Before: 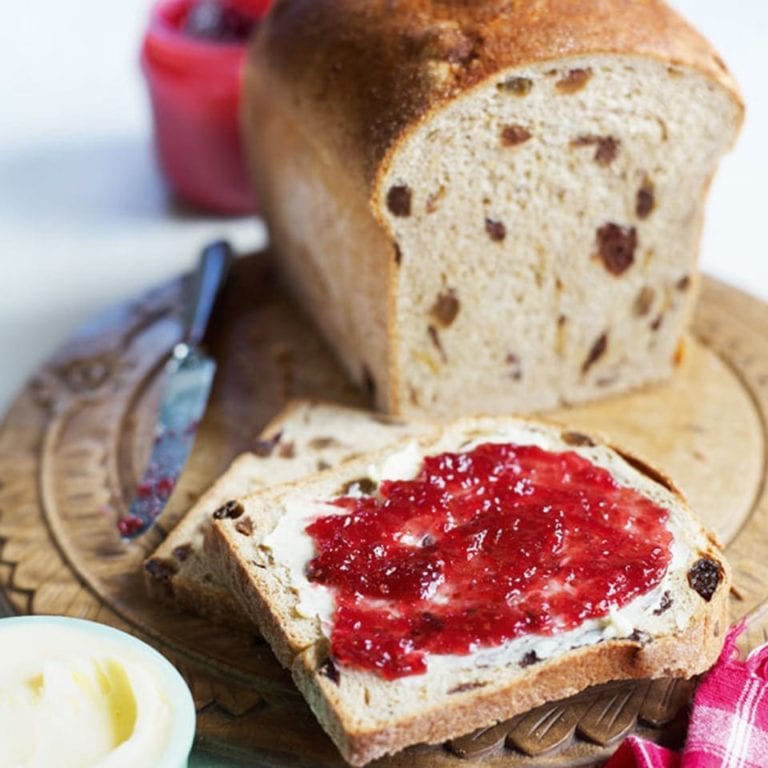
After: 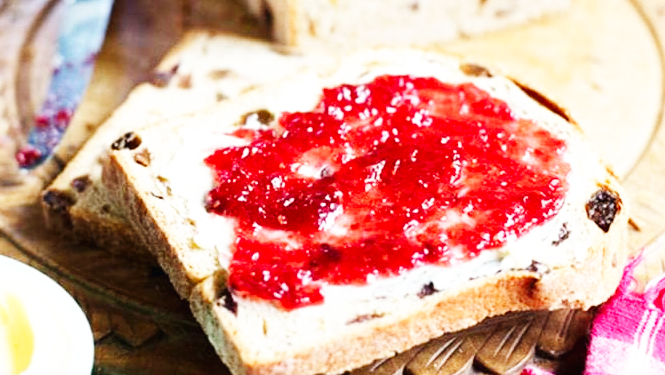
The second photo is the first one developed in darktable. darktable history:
base curve: curves: ch0 [(0, 0.003) (0.001, 0.002) (0.006, 0.004) (0.02, 0.022) (0.048, 0.086) (0.094, 0.234) (0.162, 0.431) (0.258, 0.629) (0.385, 0.8) (0.548, 0.918) (0.751, 0.988) (1, 1)], preserve colors none
crop and rotate: left 13.306%, top 48.129%, bottom 2.928%
